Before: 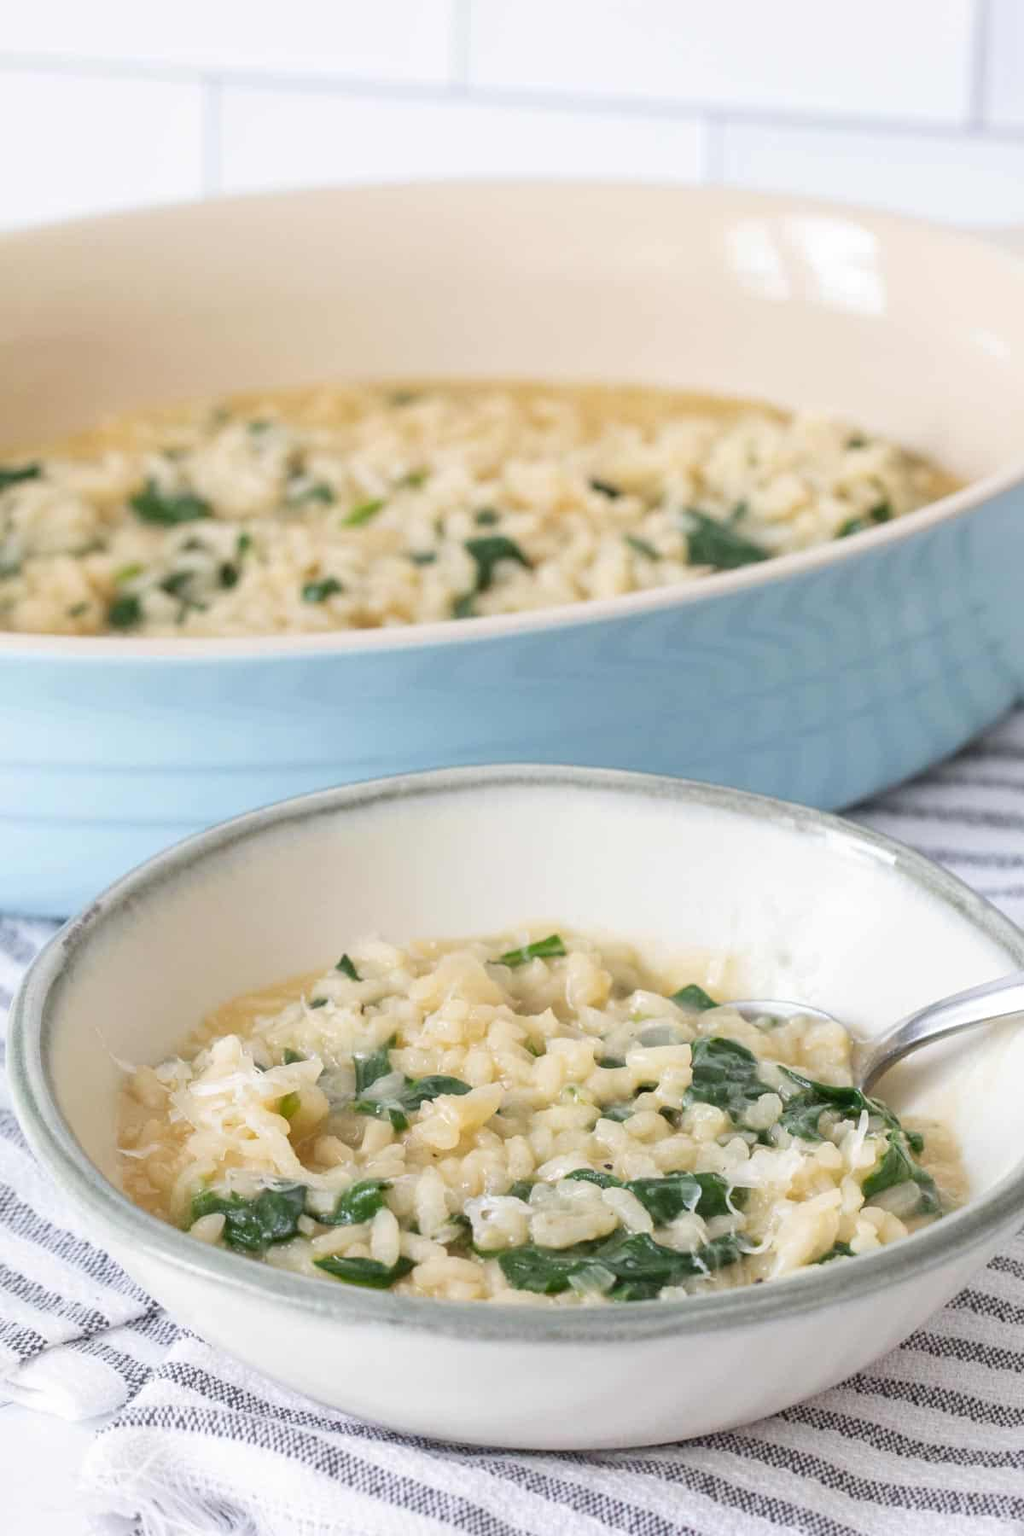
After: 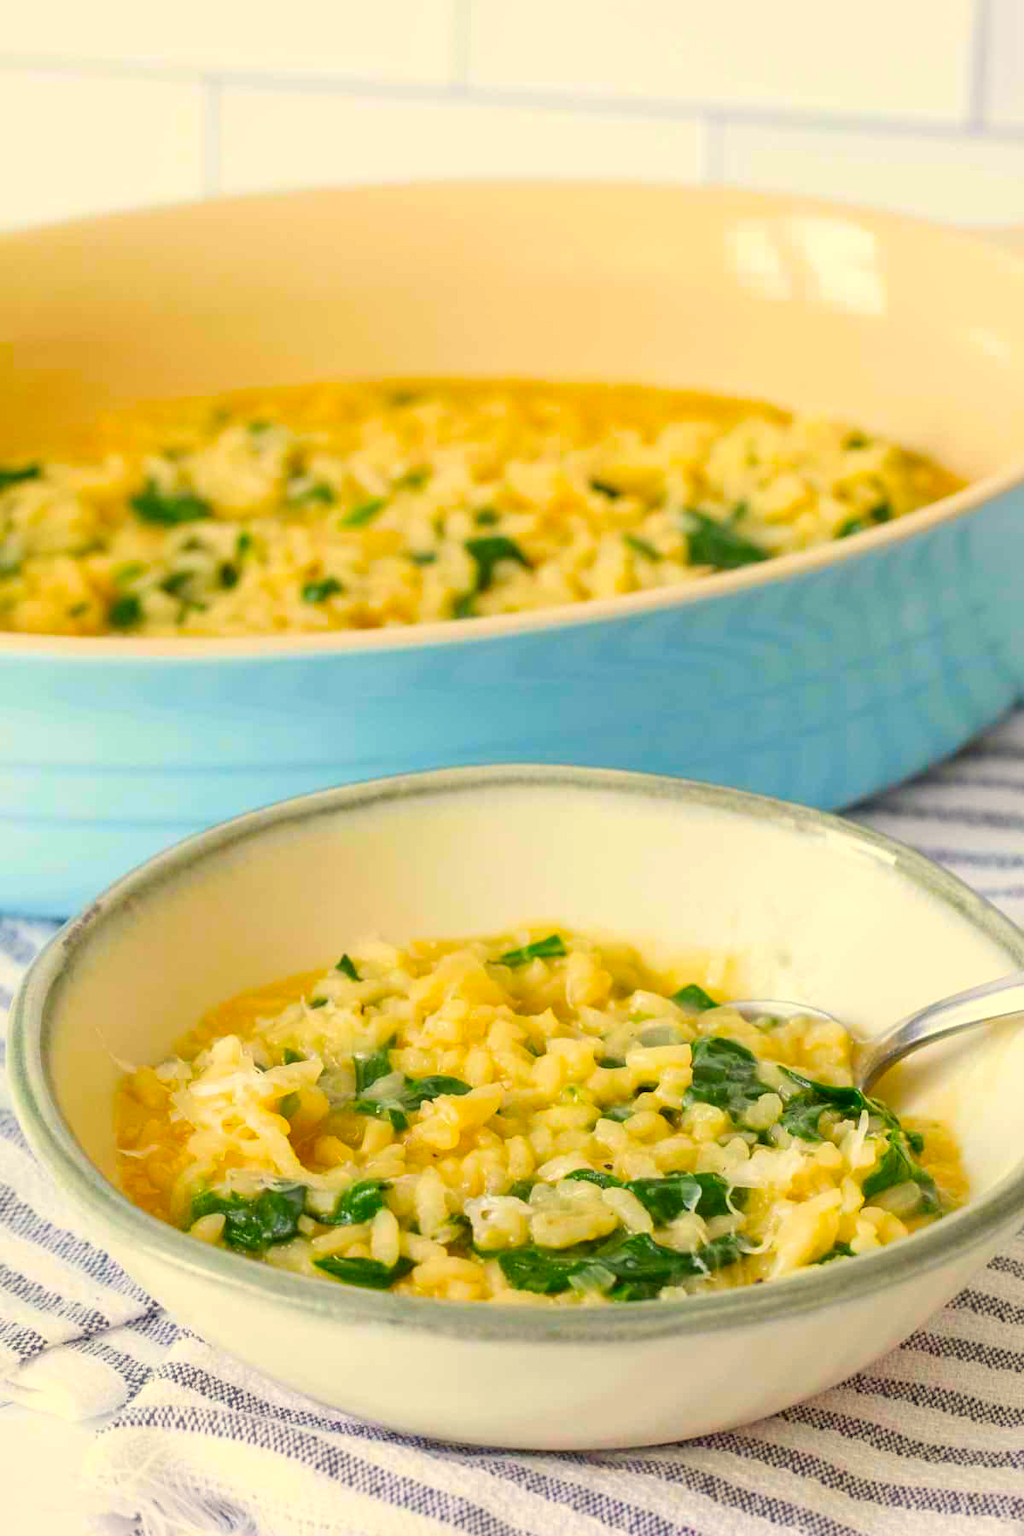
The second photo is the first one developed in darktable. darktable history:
color balance rgb: perceptual saturation grading › global saturation 25%, global vibrance 20%
color contrast: green-magenta contrast 1.55, blue-yellow contrast 1.83
white balance: red 1.029, blue 0.92
